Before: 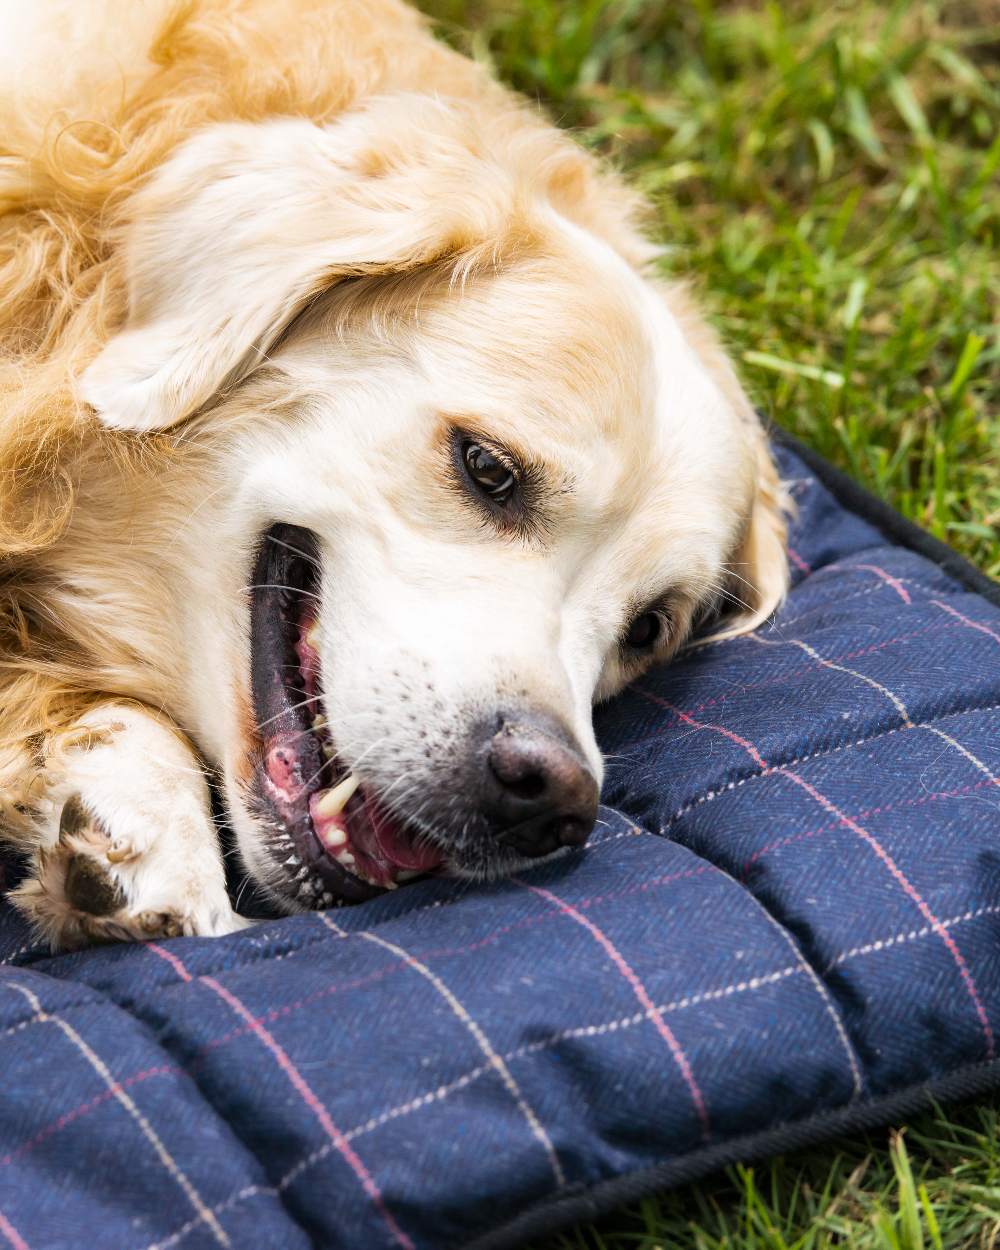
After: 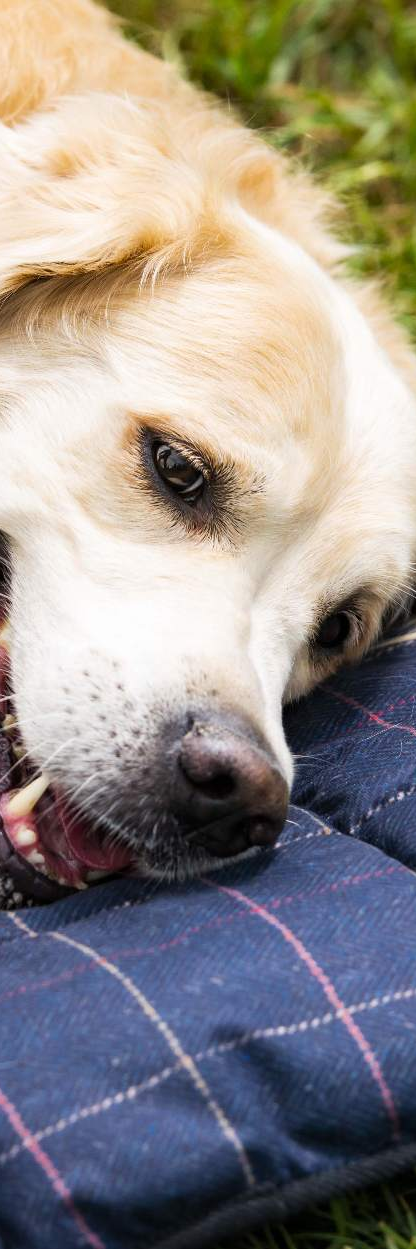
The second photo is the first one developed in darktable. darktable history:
crop: left 31.024%, right 27.373%
